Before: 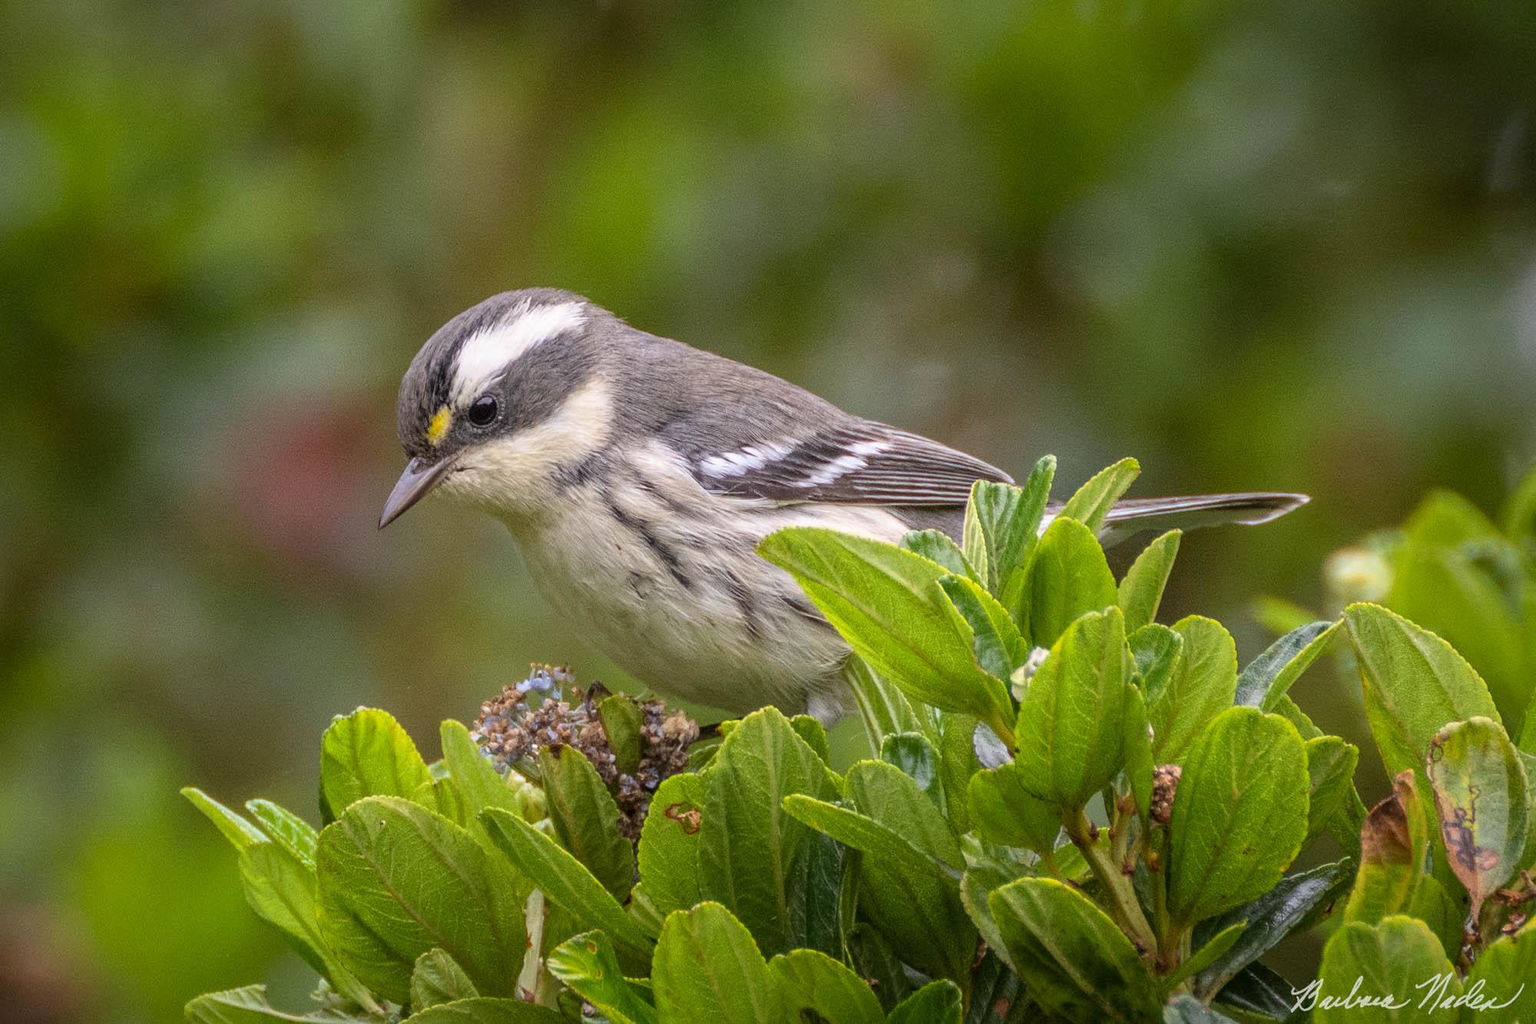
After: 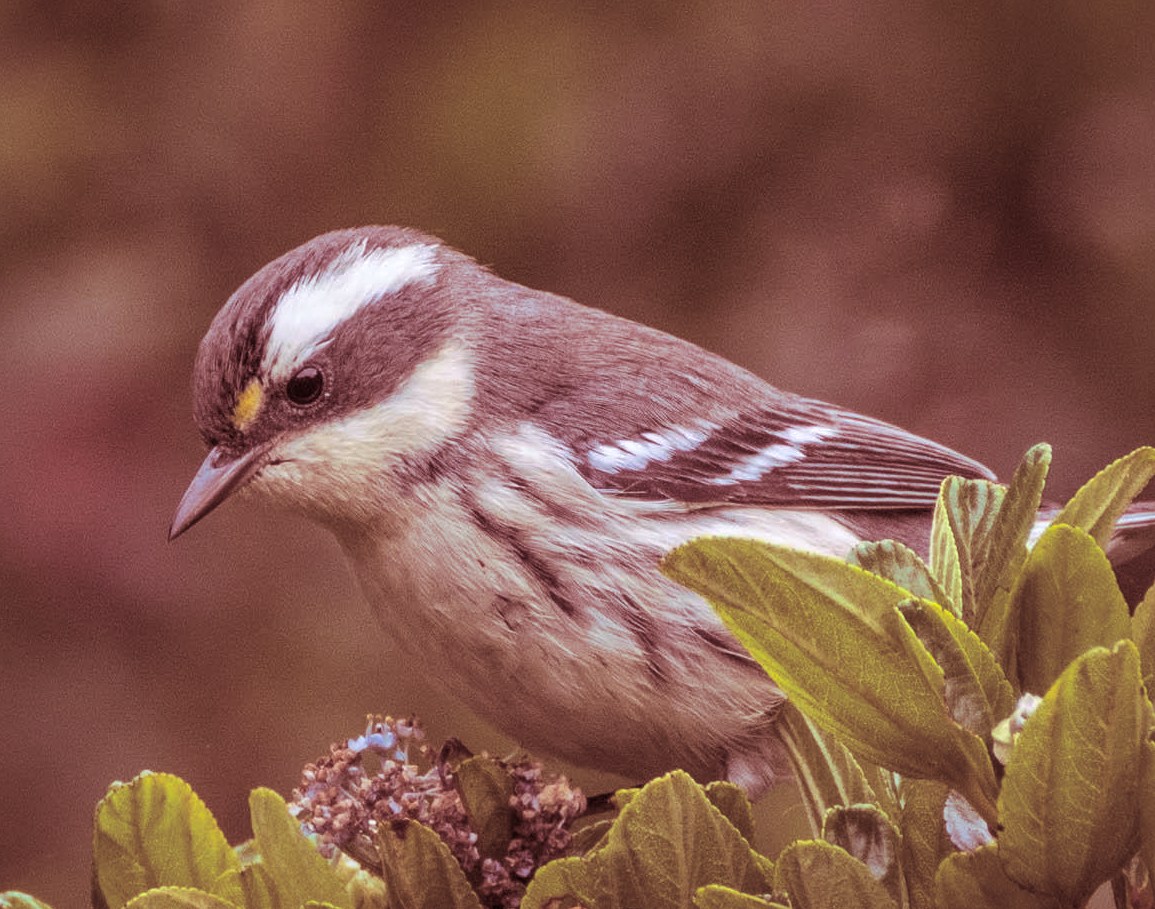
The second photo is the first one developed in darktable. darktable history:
crop: left 16.202%, top 11.208%, right 26.045%, bottom 20.557%
shadows and highlights: on, module defaults
white balance: red 0.983, blue 1.036
split-toning: highlights › saturation 0, balance -61.83
